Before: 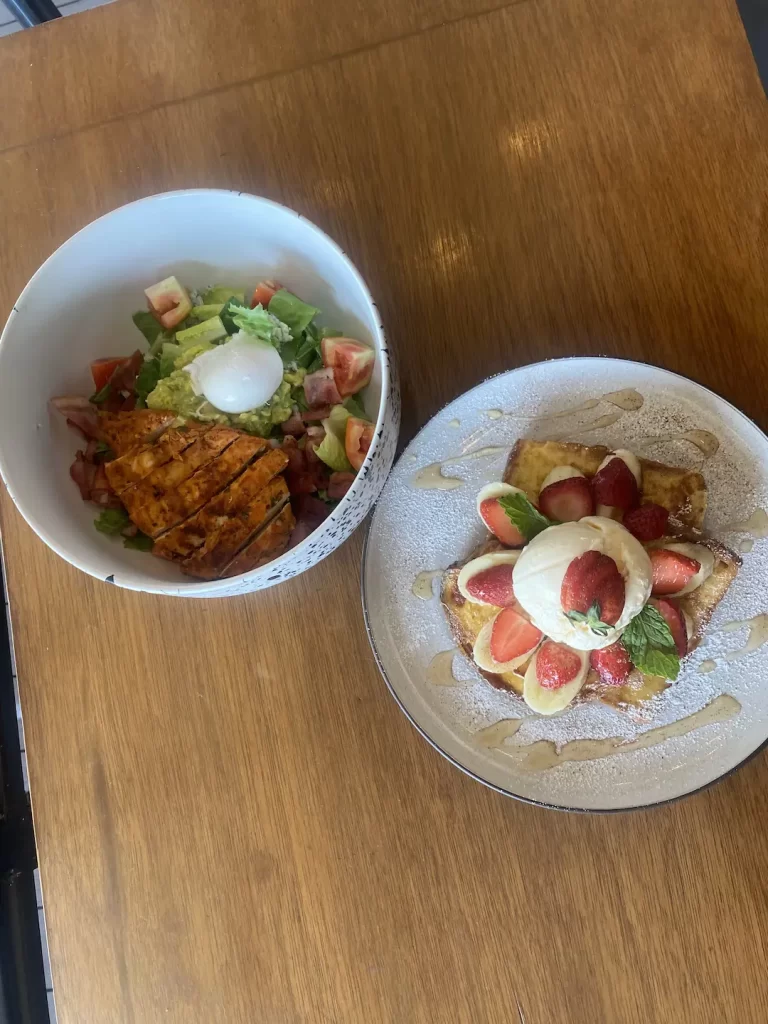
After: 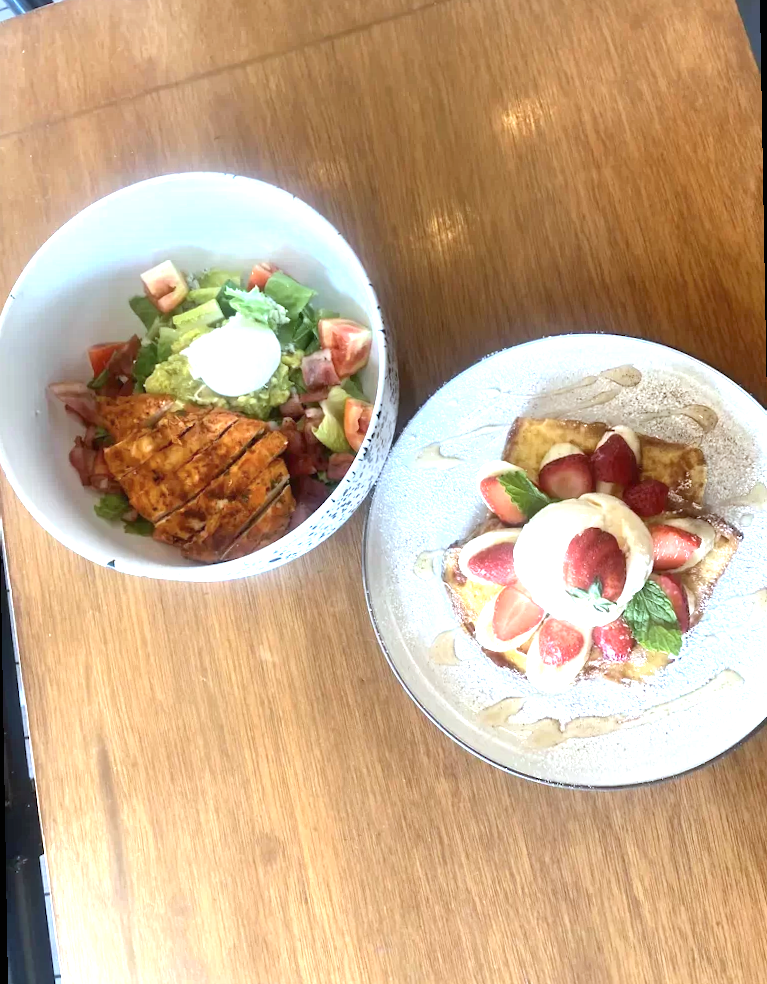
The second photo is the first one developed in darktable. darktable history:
exposure: black level correction 0, exposure 1.4 EV, compensate highlight preservation false
color correction: highlights a* -4.18, highlights b* -10.81
color balance: mode lift, gamma, gain (sRGB)
rotate and perspective: rotation -1°, crop left 0.011, crop right 0.989, crop top 0.025, crop bottom 0.975
